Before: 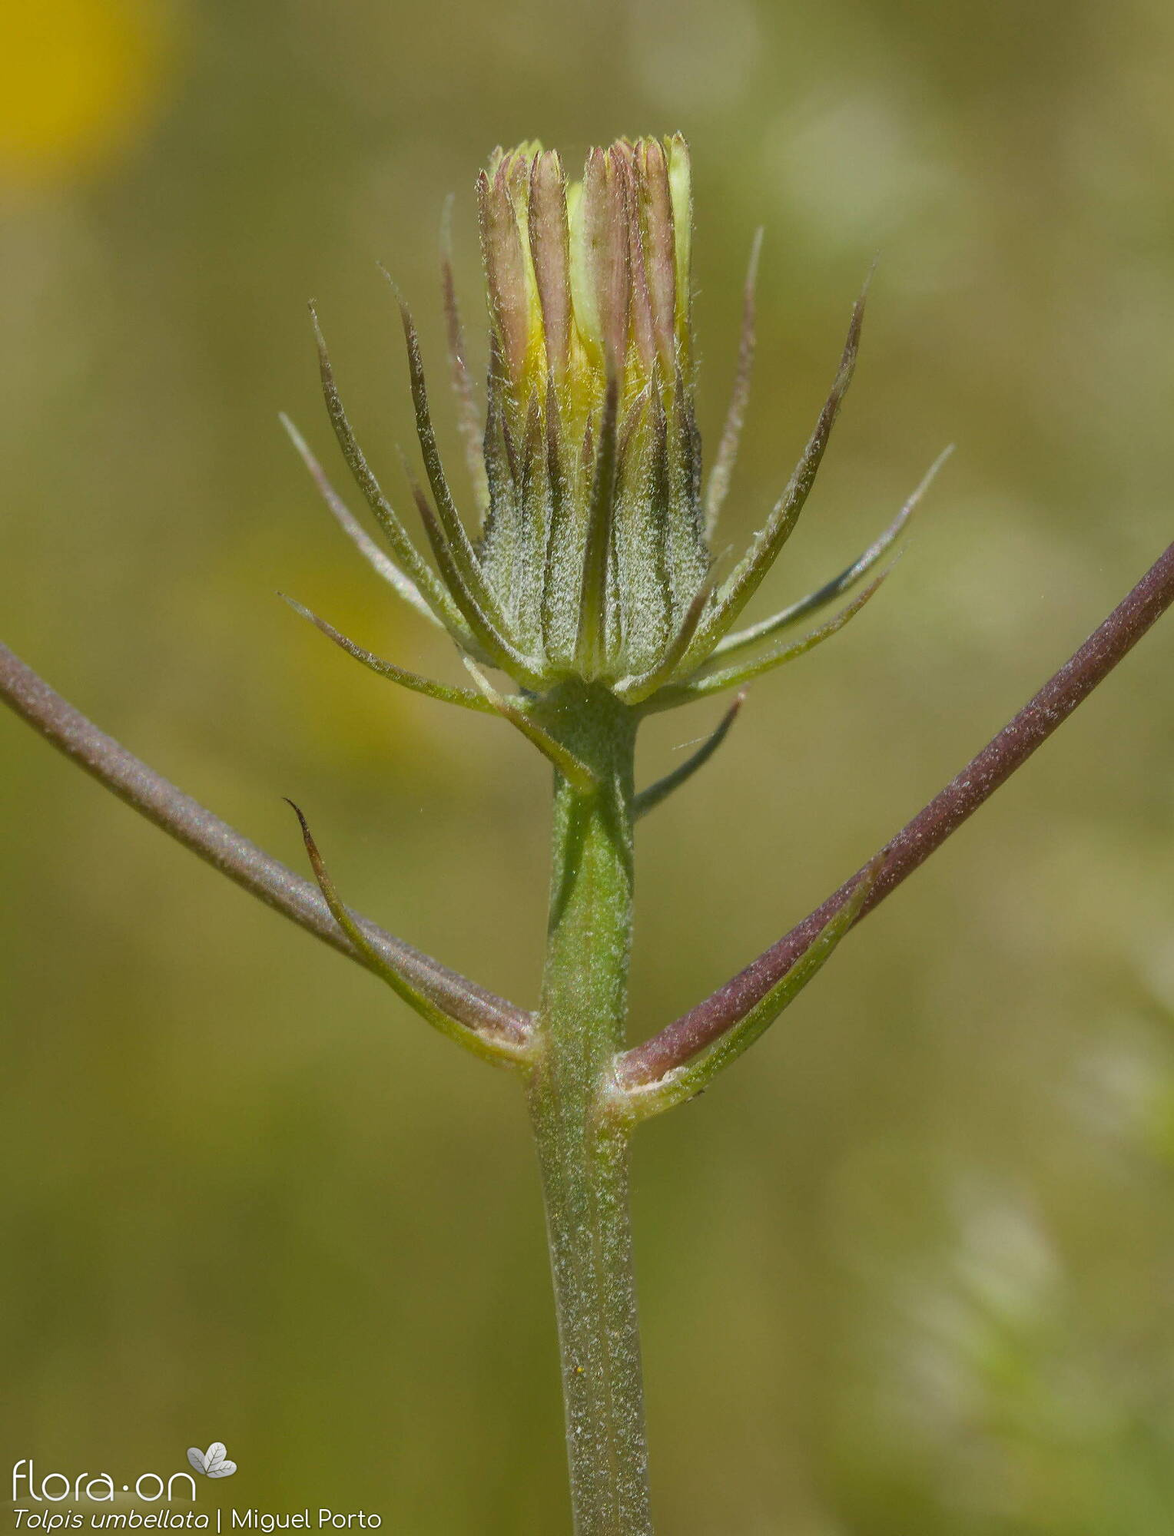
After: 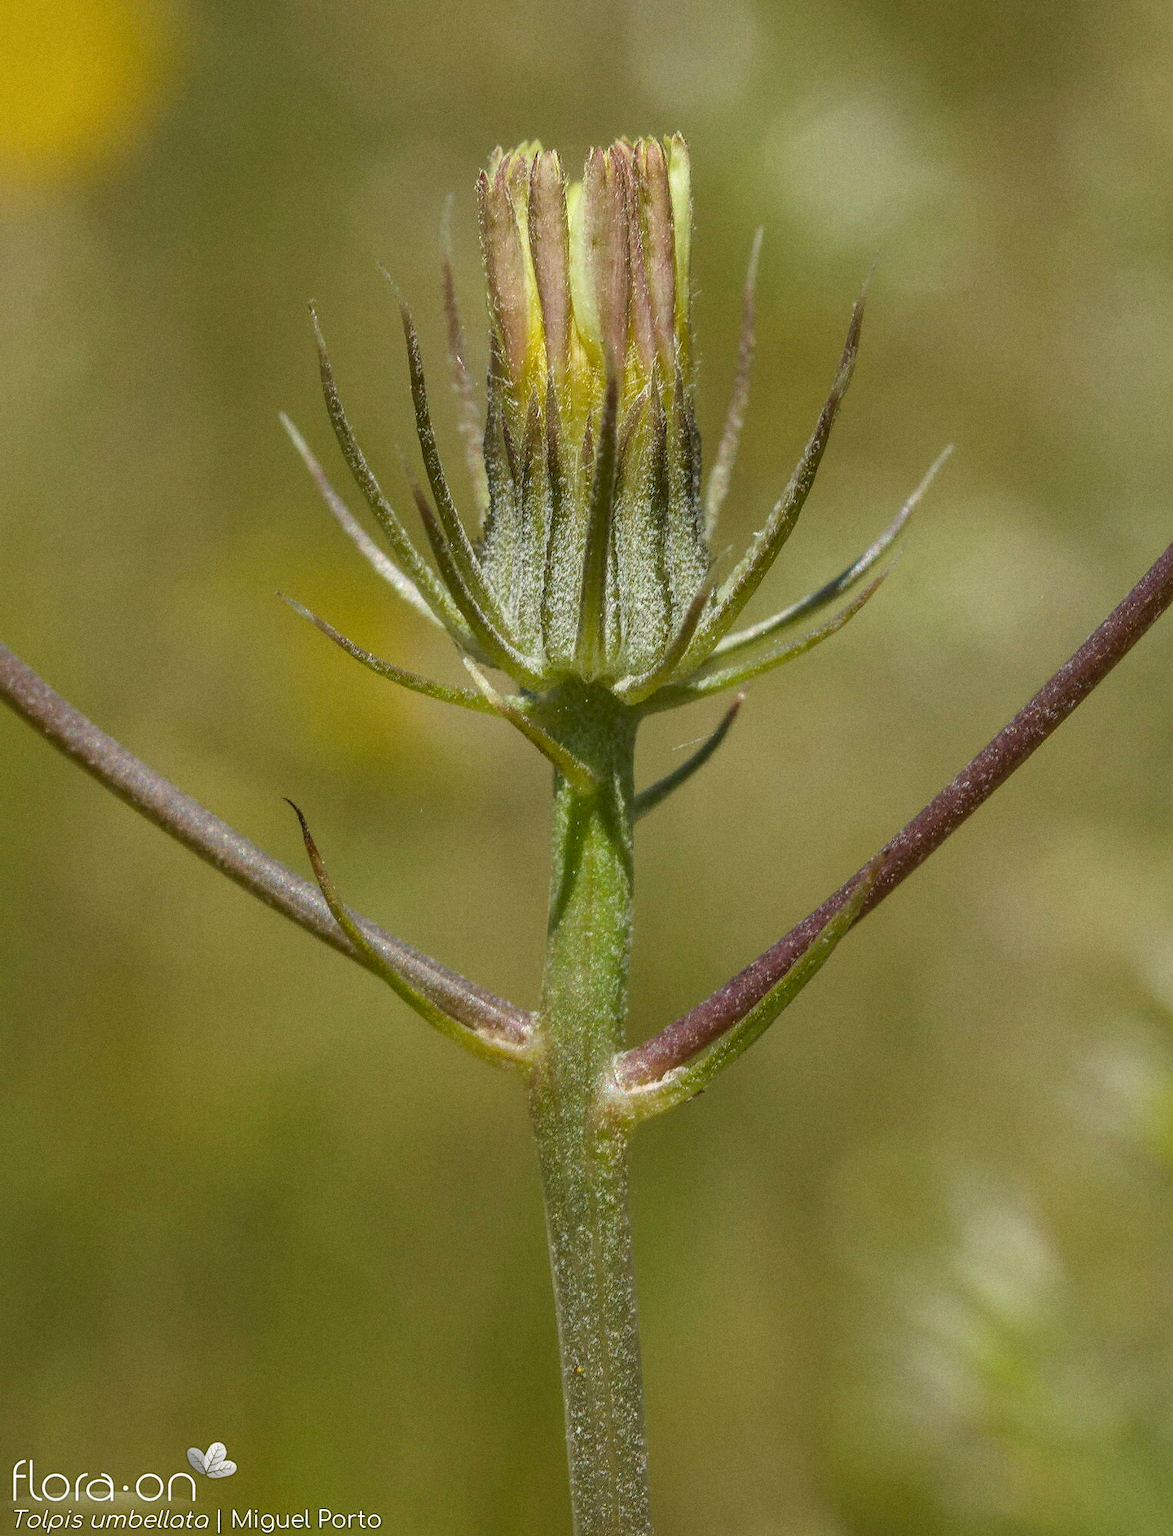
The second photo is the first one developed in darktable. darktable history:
local contrast: detail 130%
grain: coarseness 0.09 ISO
color calibration: x 0.342, y 0.355, temperature 5146 K
